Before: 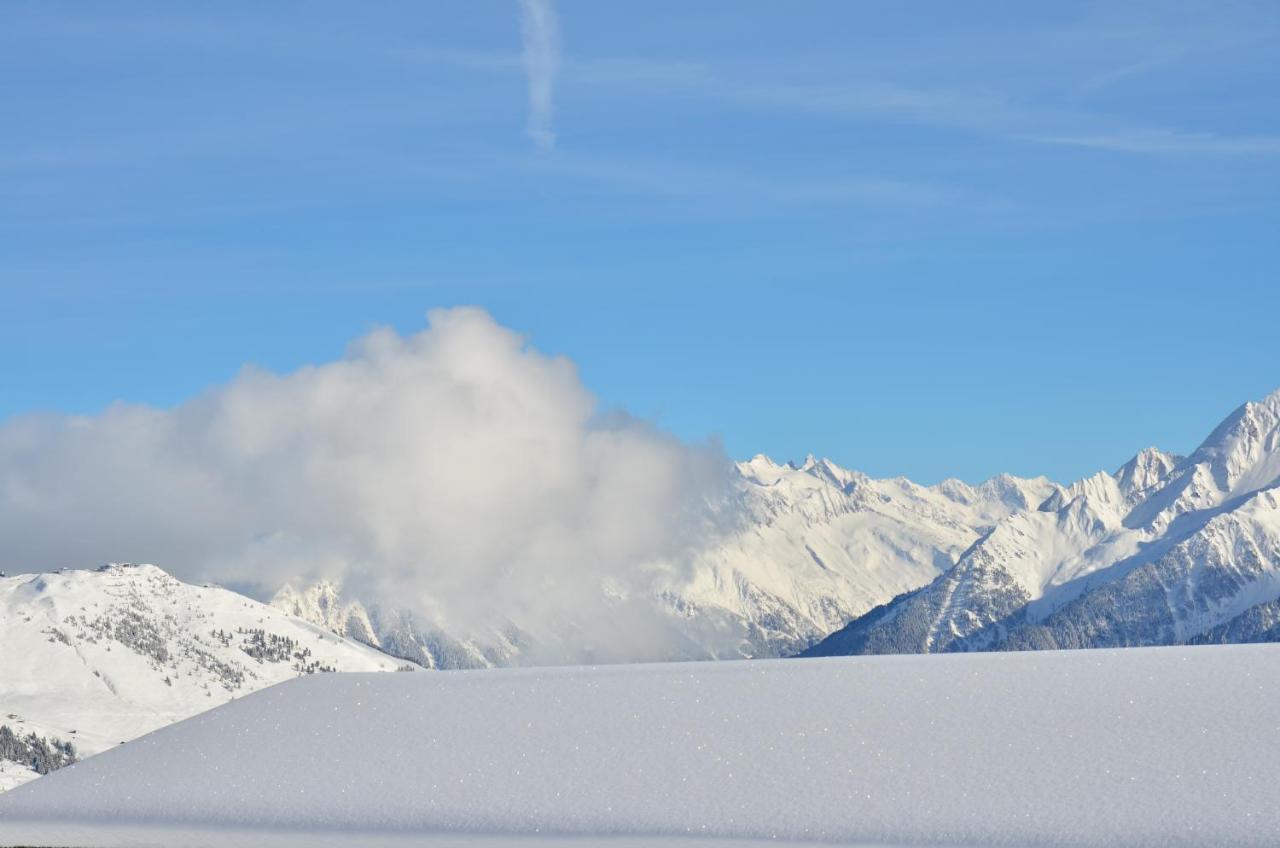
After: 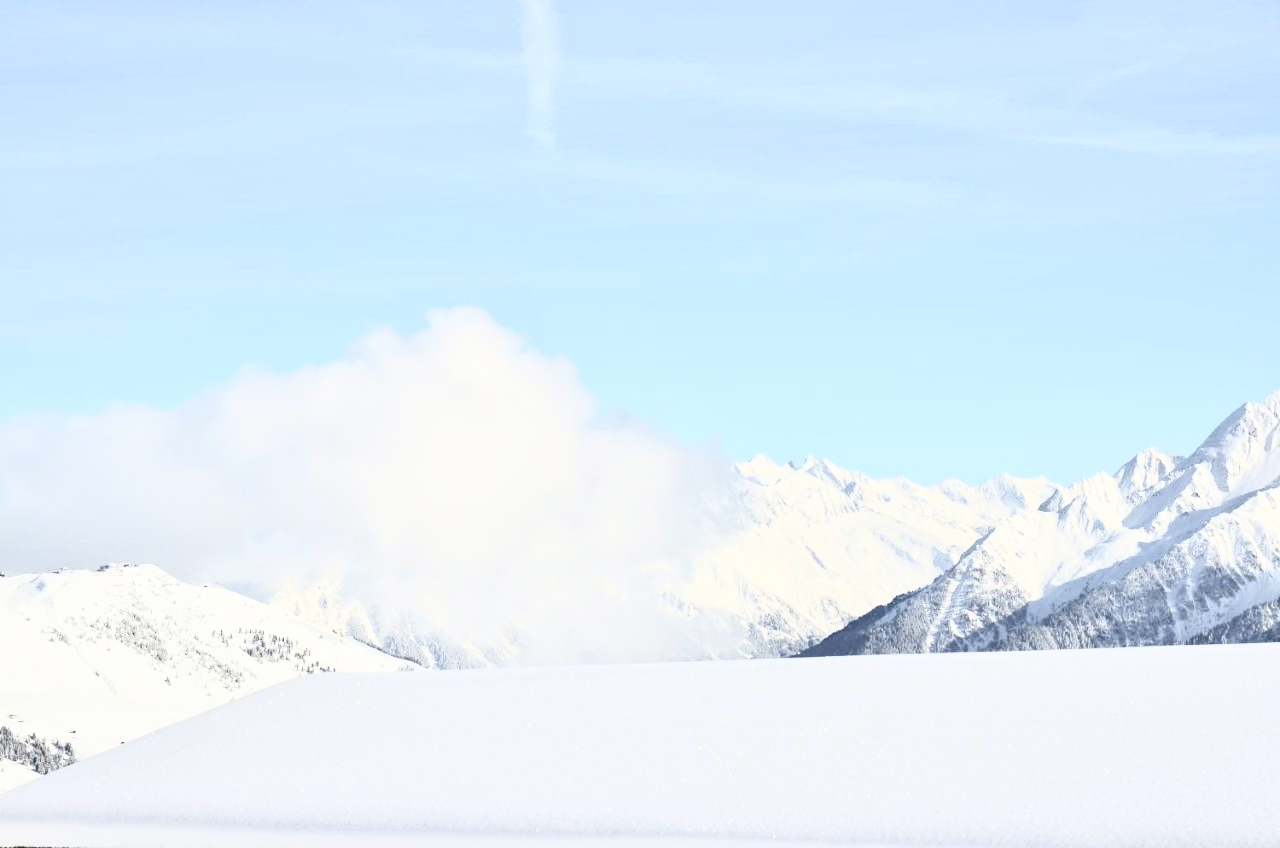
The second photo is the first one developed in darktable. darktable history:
contrast brightness saturation: contrast 0.58, brightness 0.577, saturation -0.346
